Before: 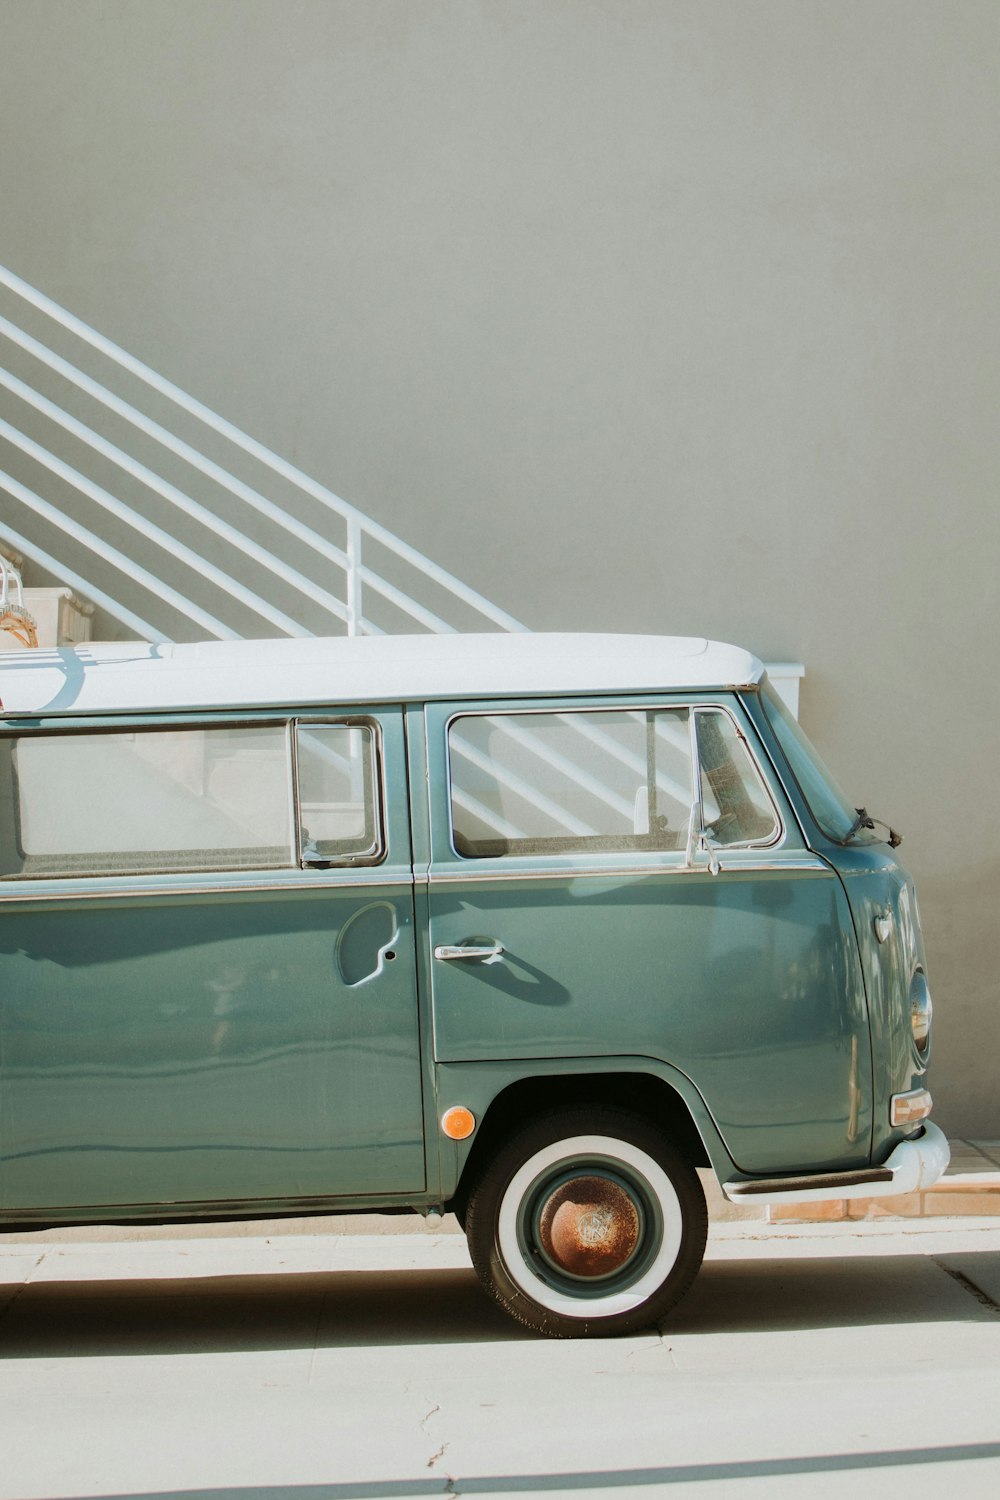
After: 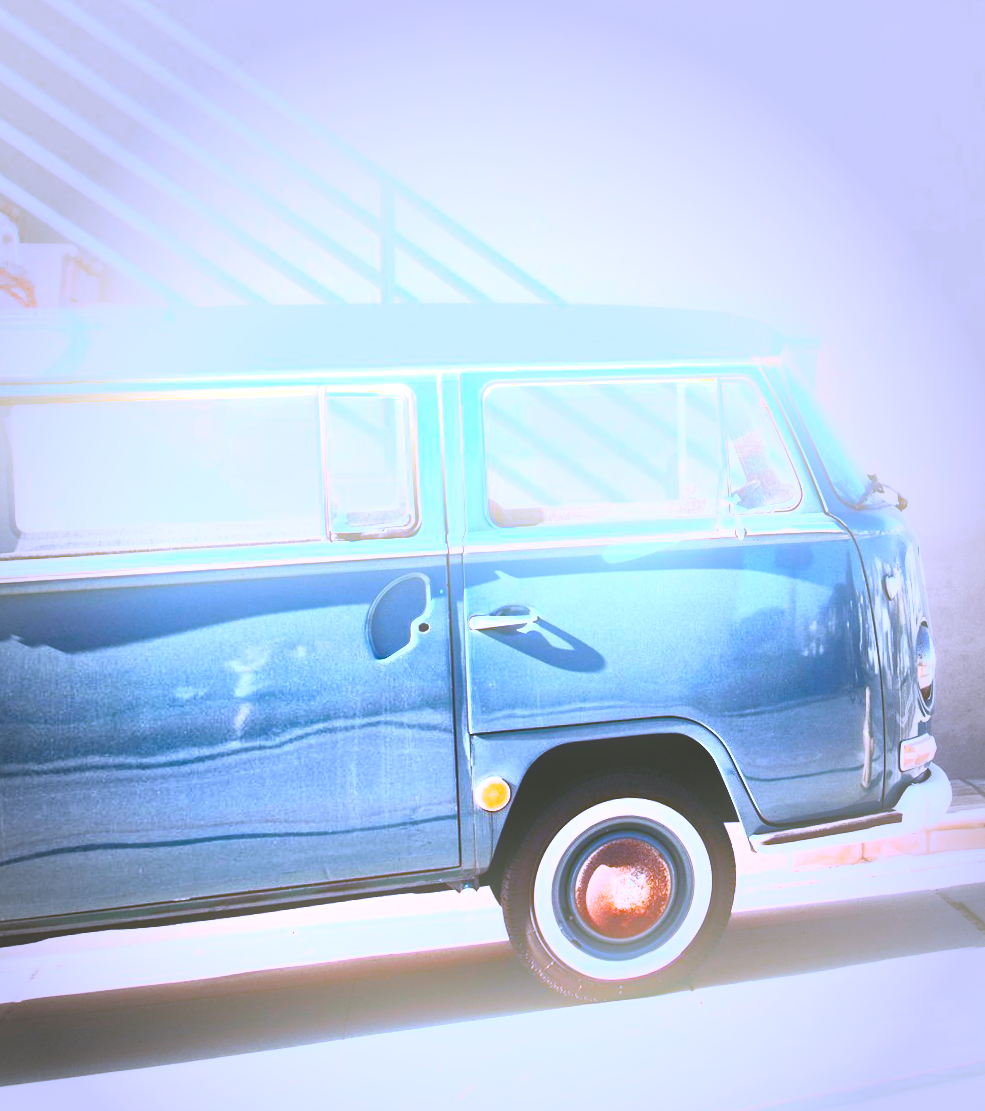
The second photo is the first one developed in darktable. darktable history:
bloom: on, module defaults
haze removal: compatibility mode true, adaptive false
white balance: red 0.98, blue 1.61
rotate and perspective: rotation -0.013°, lens shift (vertical) -0.027, lens shift (horizontal) 0.178, crop left 0.016, crop right 0.989, crop top 0.082, crop bottom 0.918
vignetting: fall-off start 64.63%, center (-0.034, 0.148), width/height ratio 0.881
crop and rotate: top 18.507%
contrast brightness saturation: contrast 0.83, brightness 0.59, saturation 0.59
local contrast: mode bilateral grid, contrast 70, coarseness 75, detail 180%, midtone range 0.2
